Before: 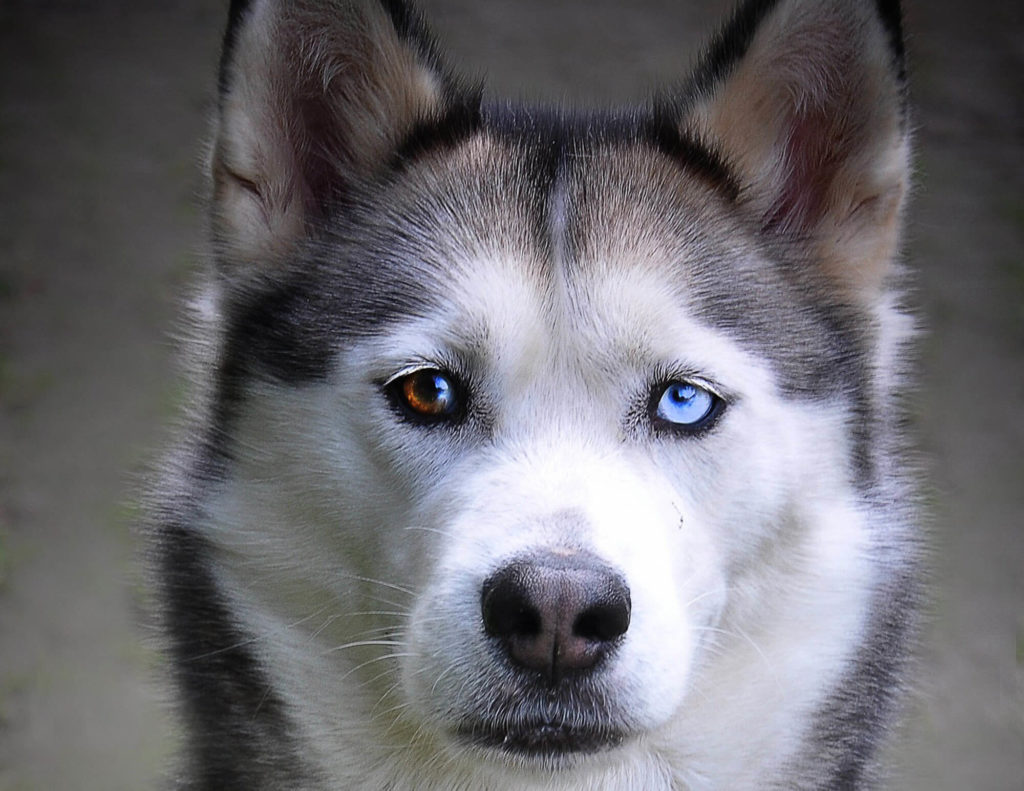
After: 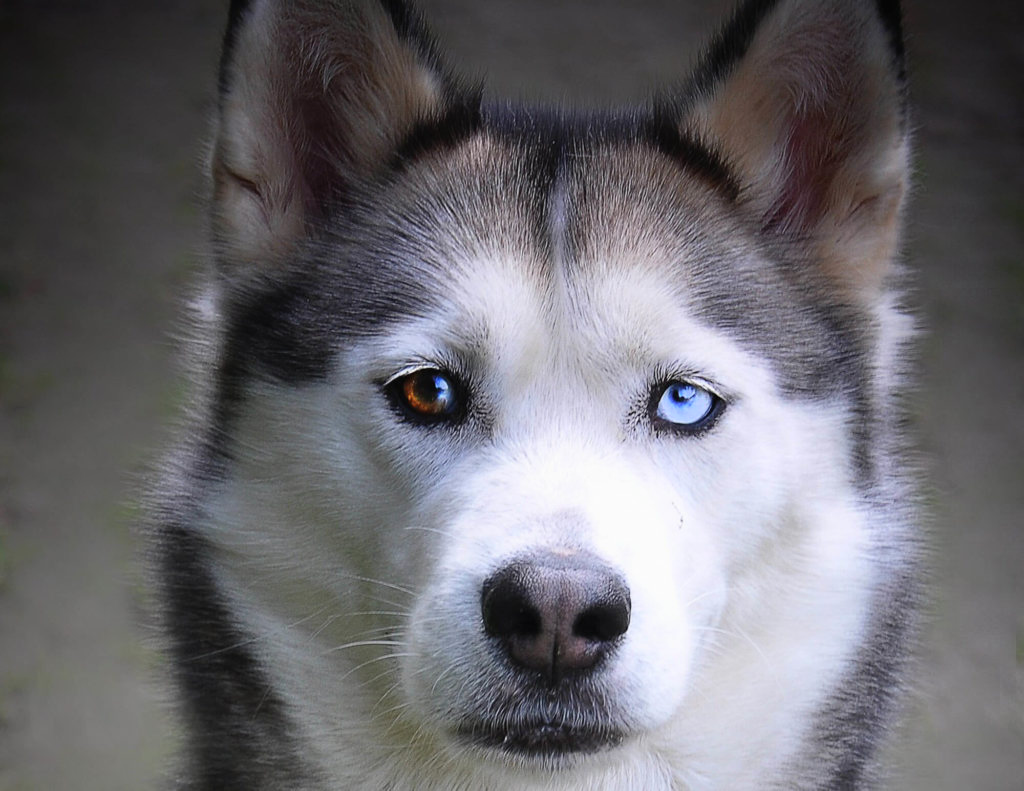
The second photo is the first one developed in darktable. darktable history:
local contrast: mode bilateral grid, contrast 99, coarseness 100, detail 89%, midtone range 0.2
shadows and highlights: shadows -38.34, highlights 63.89, soften with gaussian
